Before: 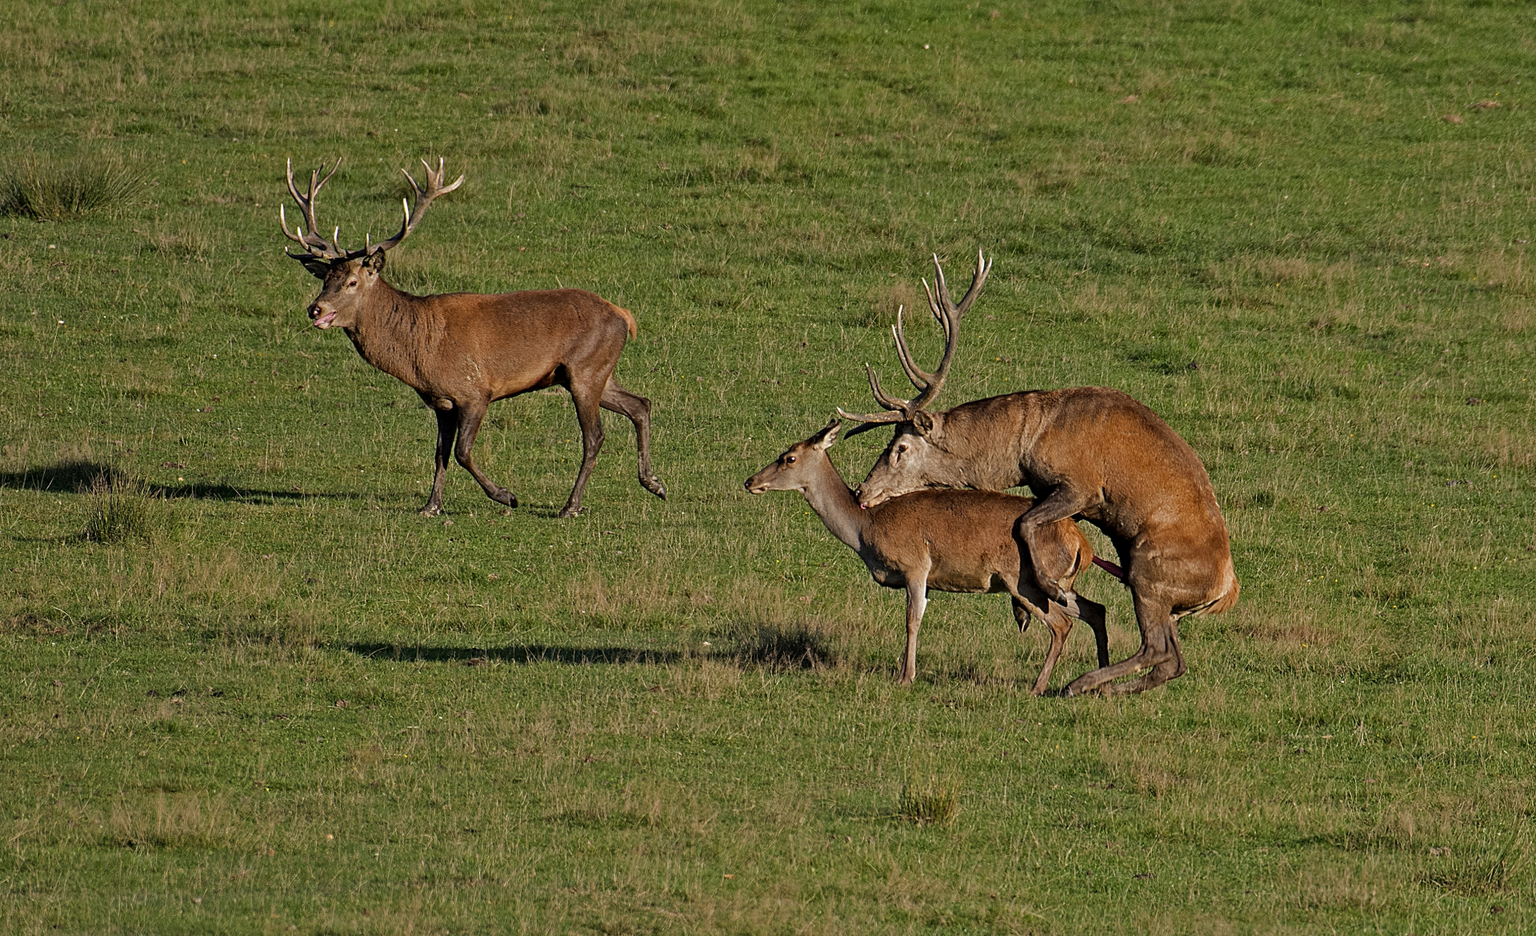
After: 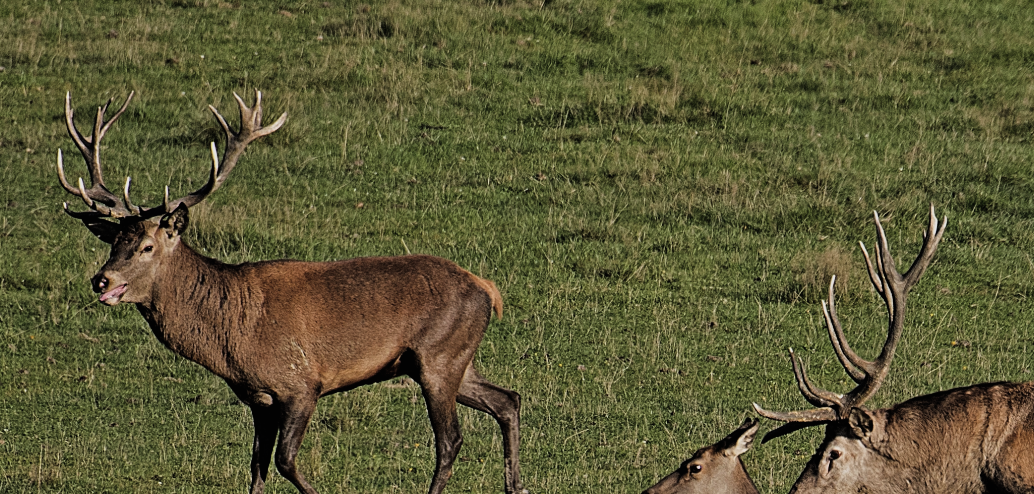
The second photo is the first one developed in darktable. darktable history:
crop: left 15.306%, top 9.065%, right 30.789%, bottom 48.638%
filmic rgb: black relative exposure -5 EV, hardness 2.88, contrast 1.4, highlights saturation mix -30%
exposure: black level correction -0.015, exposure -0.125 EV, compensate highlight preservation false
